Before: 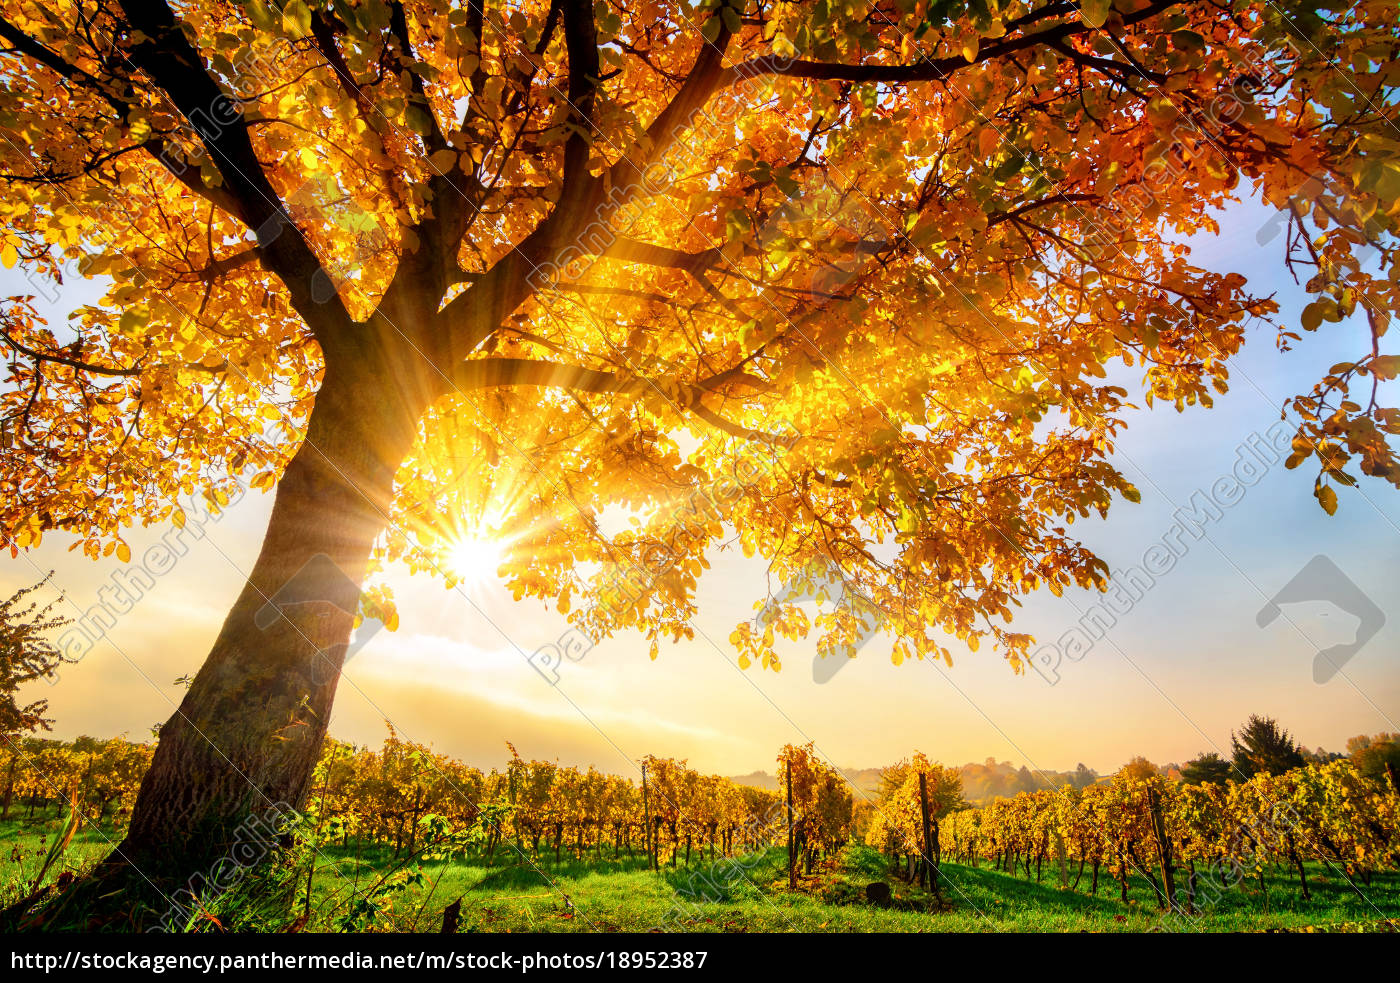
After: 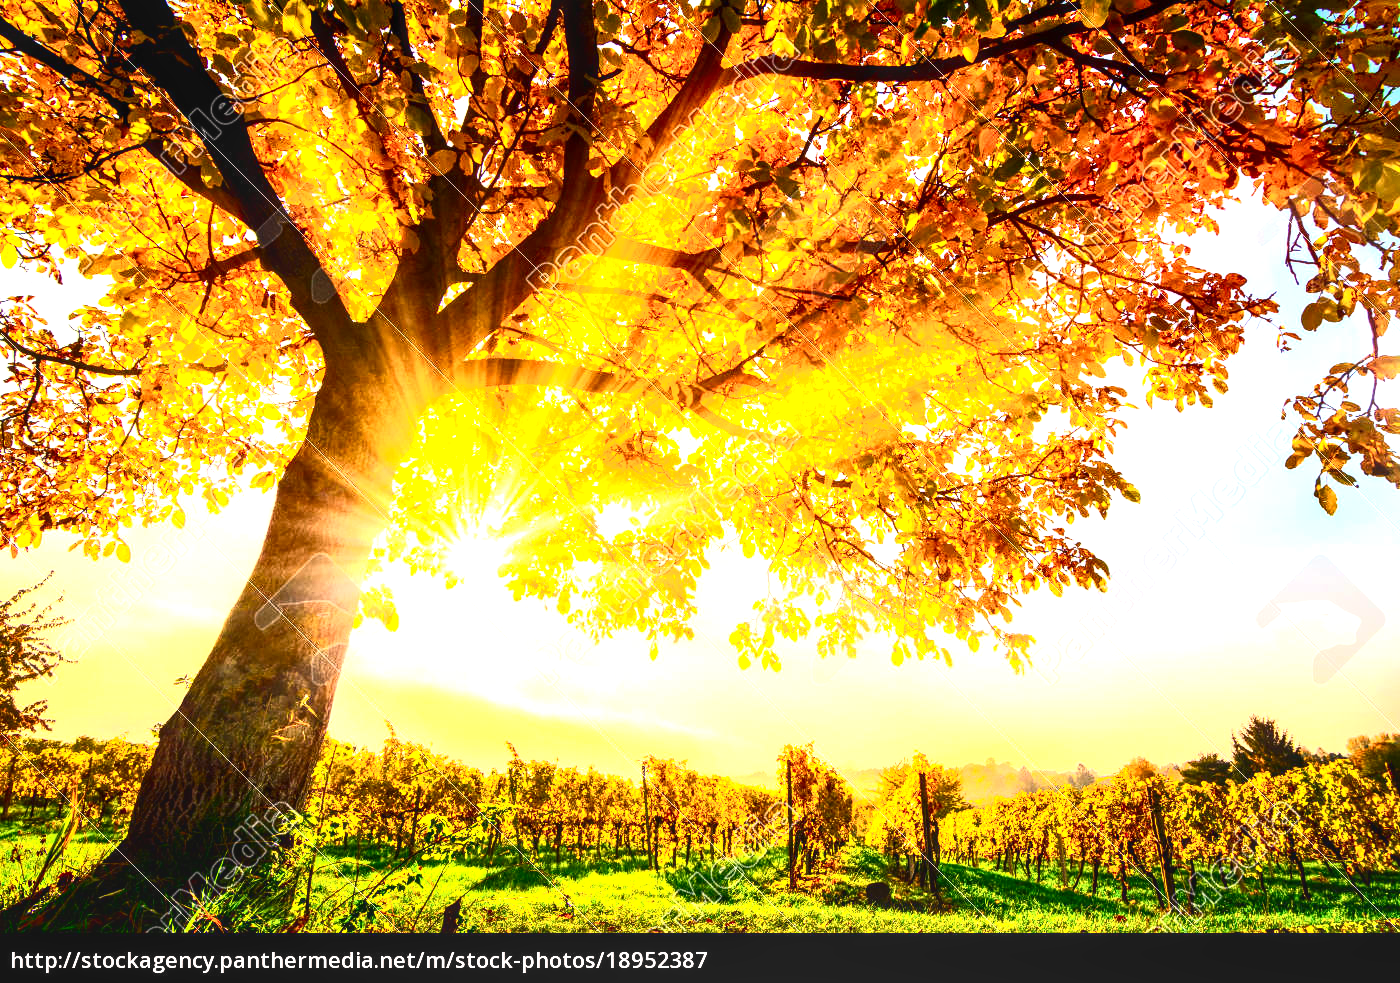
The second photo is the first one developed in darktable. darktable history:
exposure: black level correction 0, exposure 1.371 EV, compensate exposure bias true, compensate highlight preservation false
tone curve: curves: ch0 [(0, 0) (0.56, 0.467) (0.846, 0.934) (1, 1)], color space Lab, independent channels, preserve colors none
local contrast: on, module defaults
color balance rgb: highlights gain › chroma 2.021%, highlights gain › hue 45.21°, perceptual saturation grading › global saturation 0.162%, global vibrance 20%
